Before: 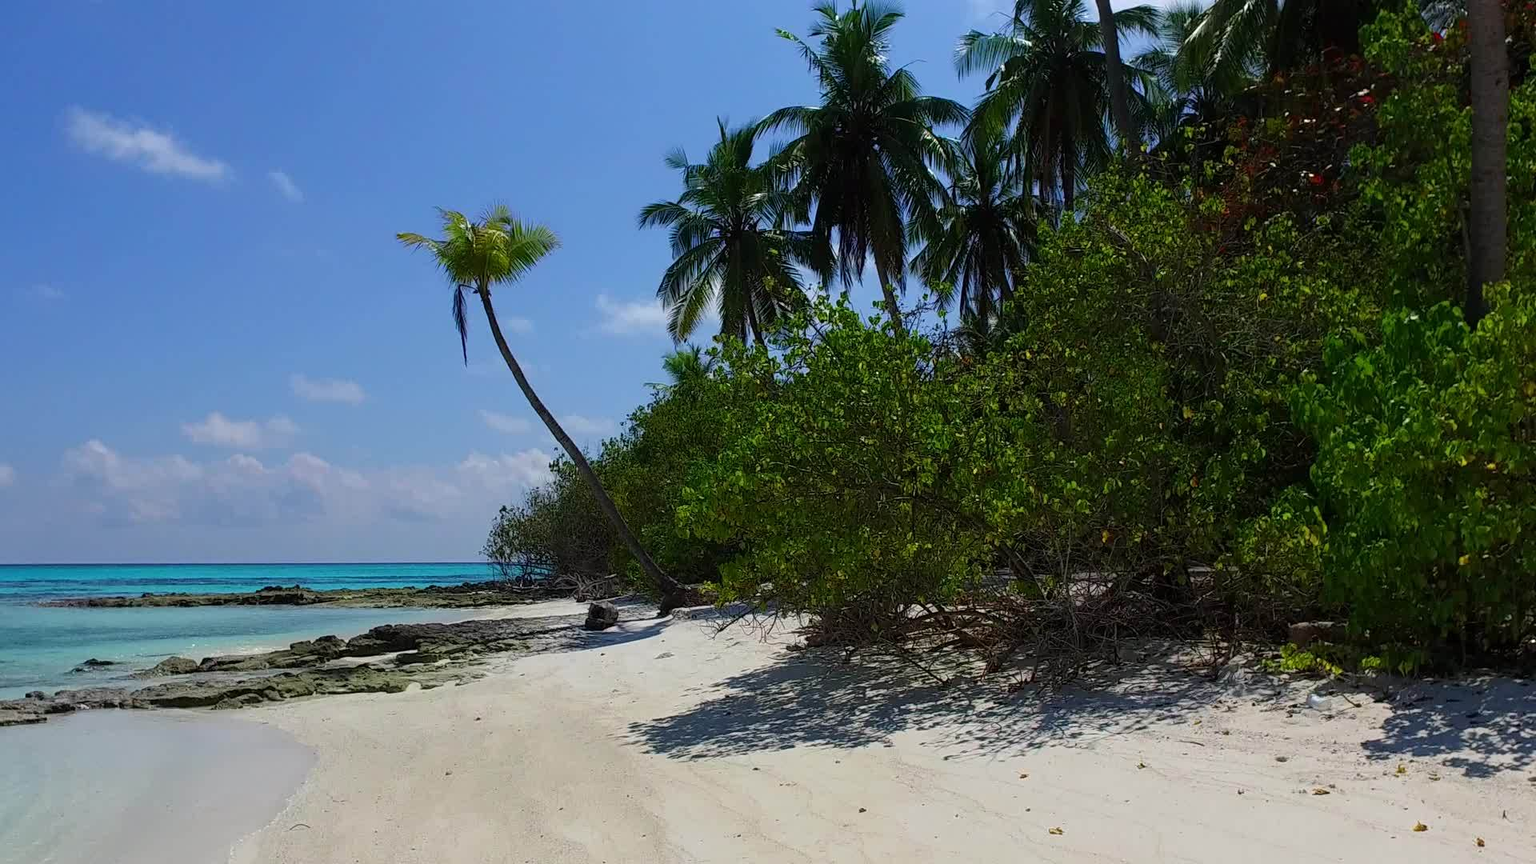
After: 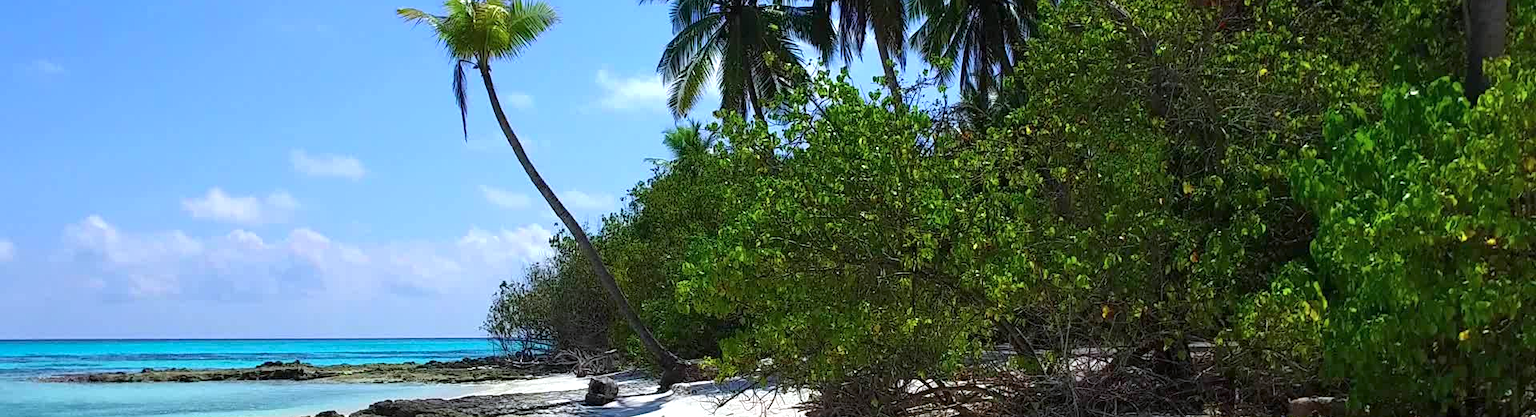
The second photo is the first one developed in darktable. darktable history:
exposure: exposure 0.943 EV, compensate highlight preservation false
color calibration: x 0.355, y 0.367, temperature 4700.38 K
crop and rotate: top 26.056%, bottom 25.543%
